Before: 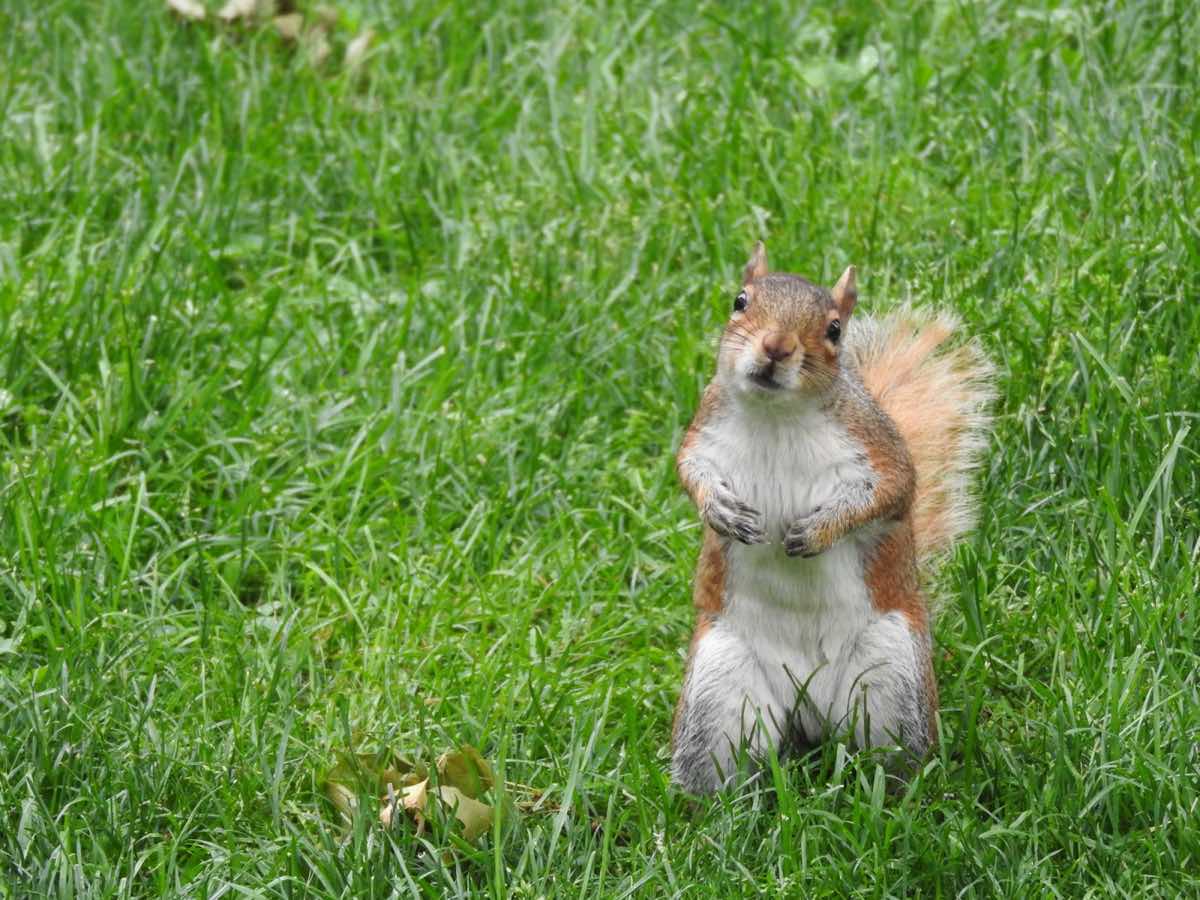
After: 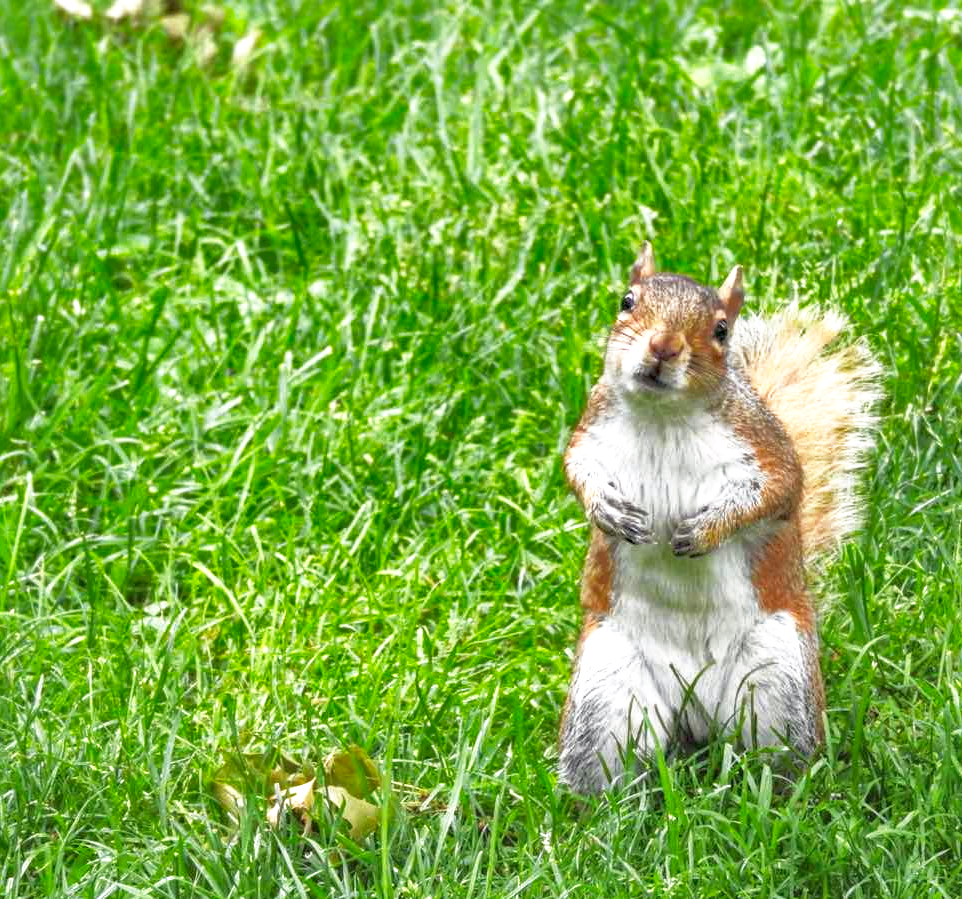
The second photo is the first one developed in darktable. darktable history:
crop and rotate: left 9.492%, right 10.277%
exposure: exposure 0.373 EV, compensate exposure bias true, compensate highlight preservation false
tone equalizer: edges refinement/feathering 500, mask exposure compensation -1.57 EV, preserve details no
local contrast: on, module defaults
base curve: curves: ch0 [(0, 0) (0.557, 0.834) (1, 1)], preserve colors none
haze removal: compatibility mode true, adaptive false
shadows and highlights: shadows 39.93, highlights -60
